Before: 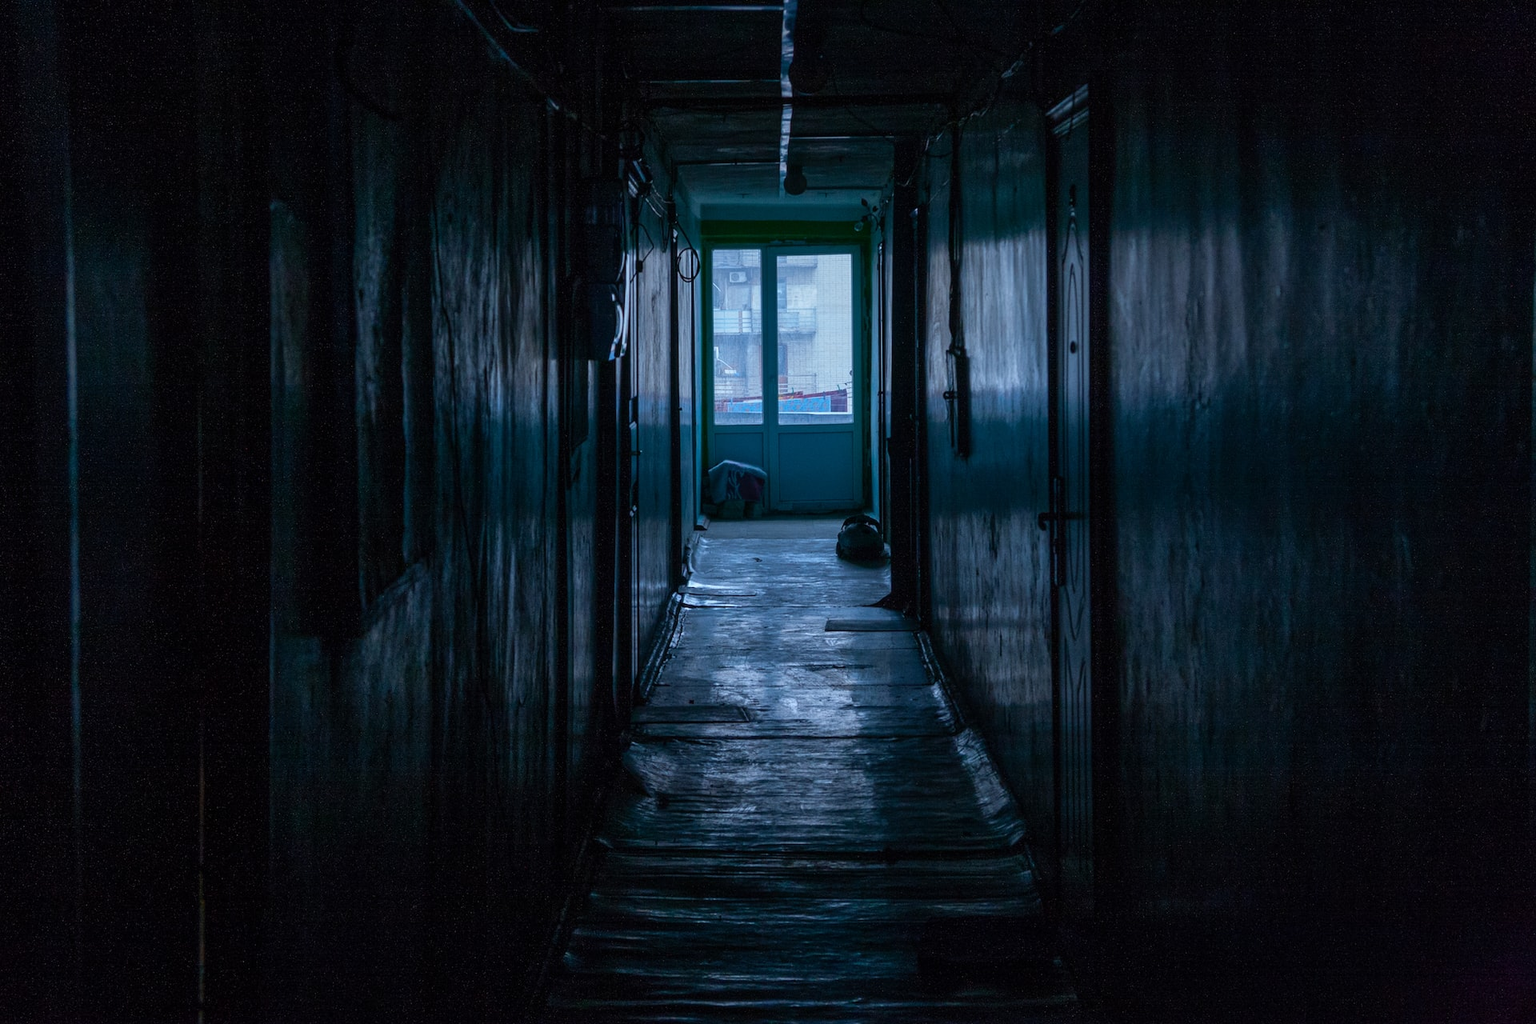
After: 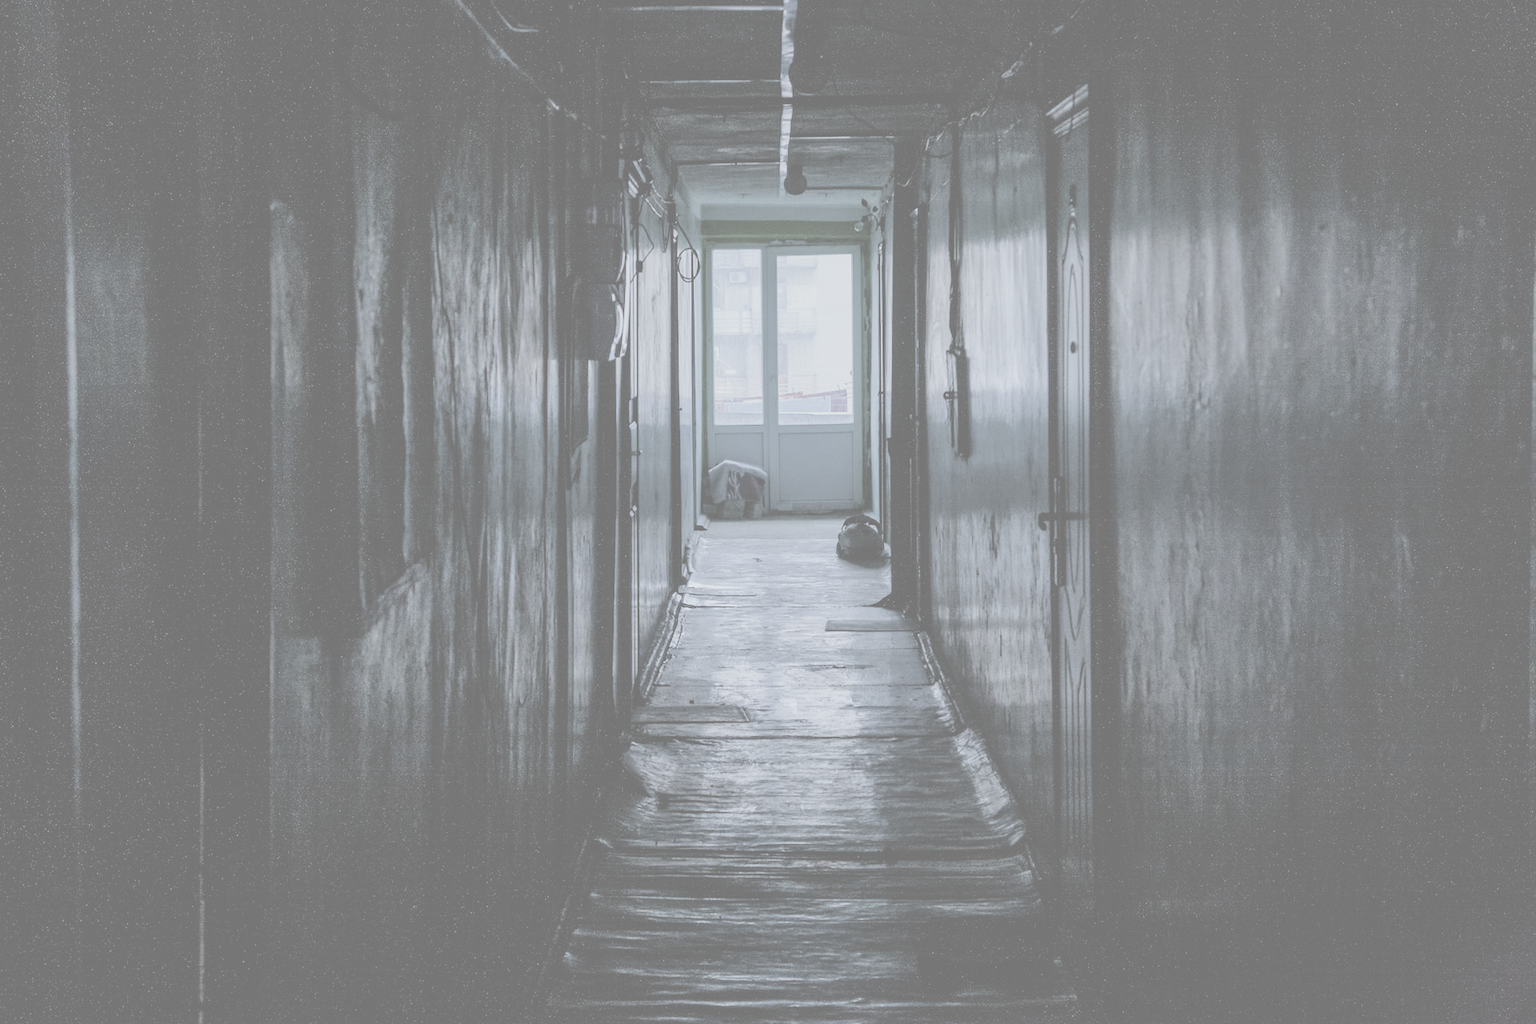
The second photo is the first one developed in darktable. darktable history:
contrast brightness saturation: contrast -0.337, brightness 0.757, saturation -0.798
exposure: black level correction 0, exposure 1.295 EV, compensate highlight preservation false
filmic rgb: black relative exposure -7.65 EV, white relative exposure 4.56 EV, hardness 3.61
